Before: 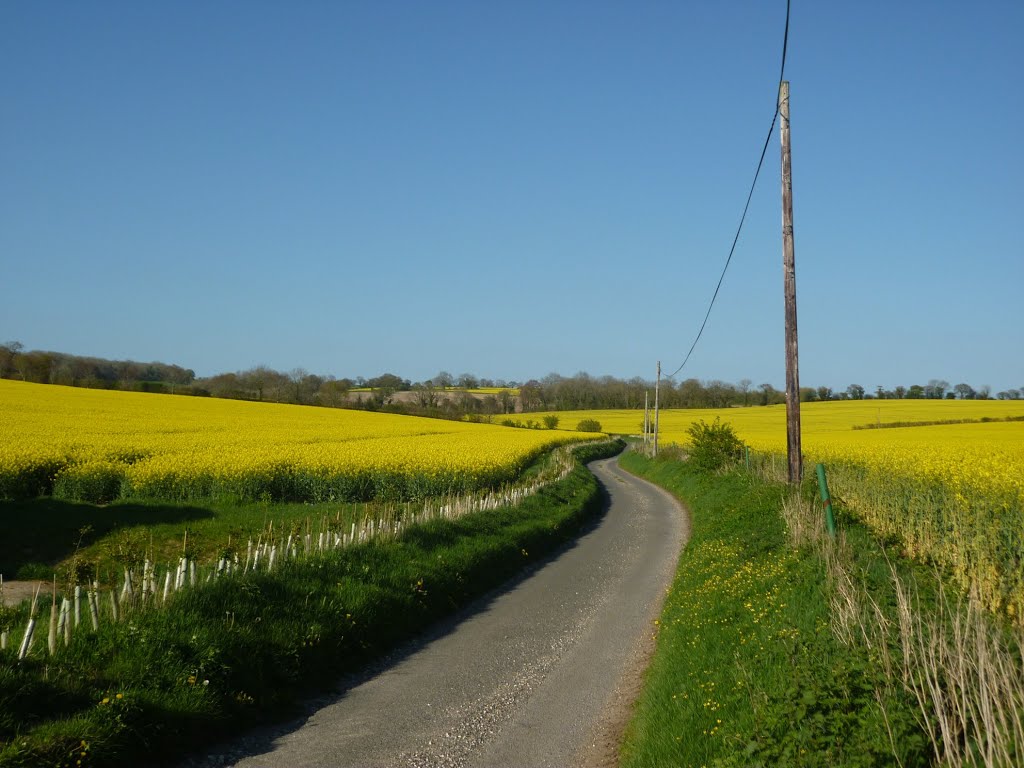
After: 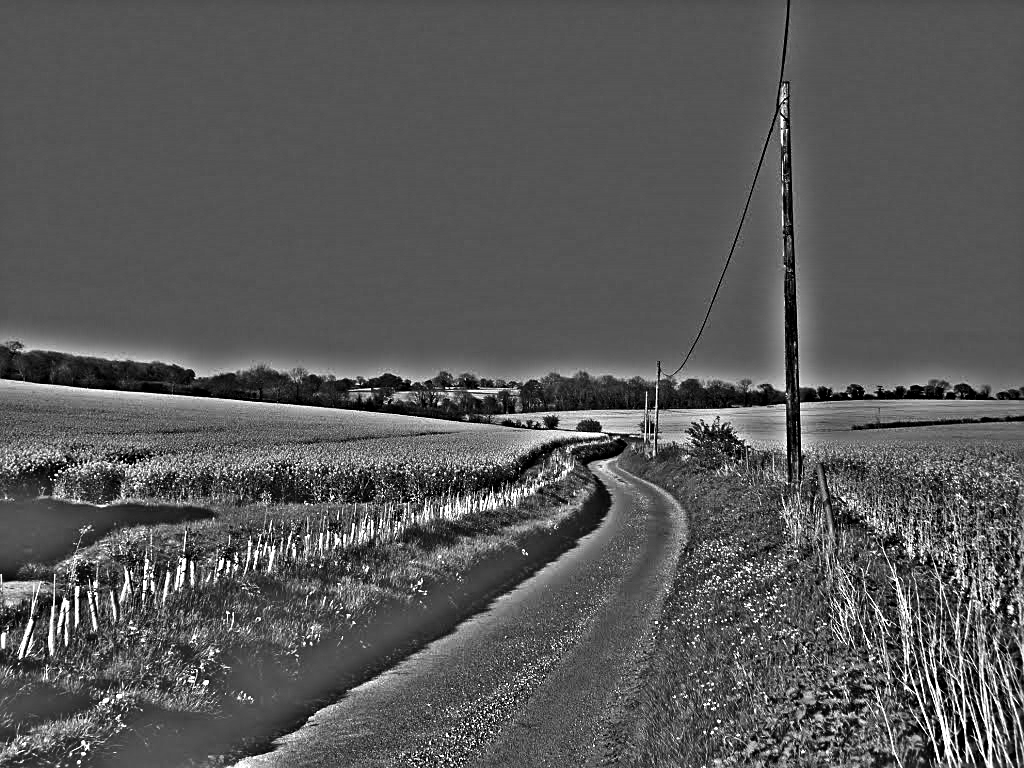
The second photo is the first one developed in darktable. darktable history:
contrast brightness saturation: contrast 0.13, brightness -0.24, saturation 0.14
highpass: on, module defaults
sharpen: on, module defaults
